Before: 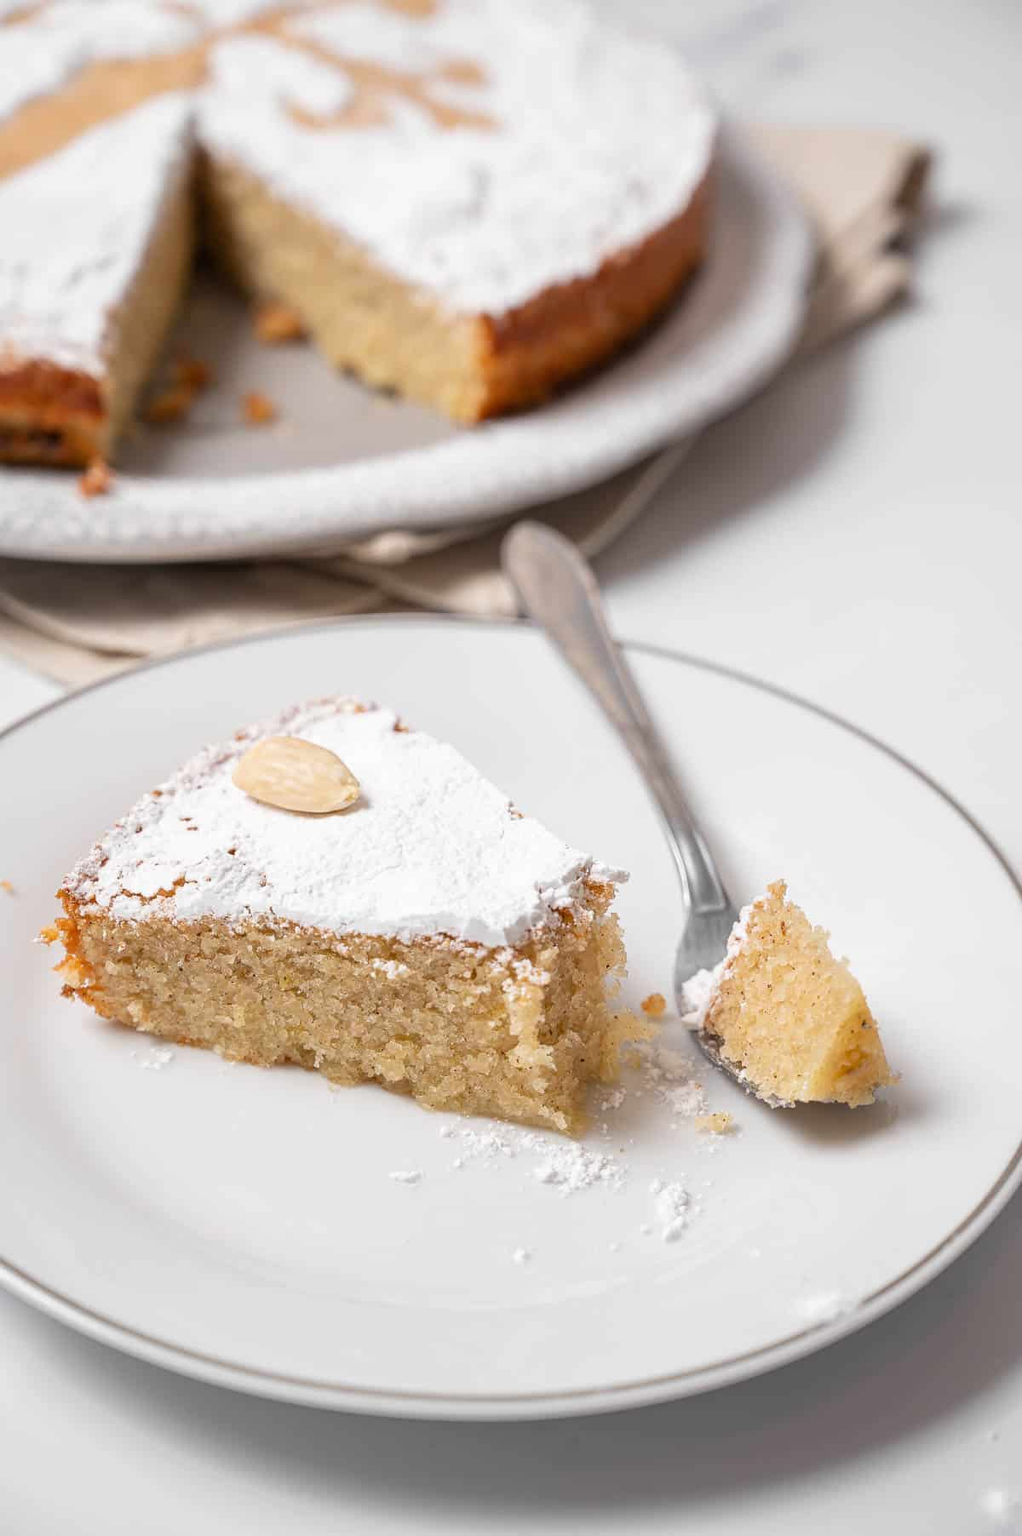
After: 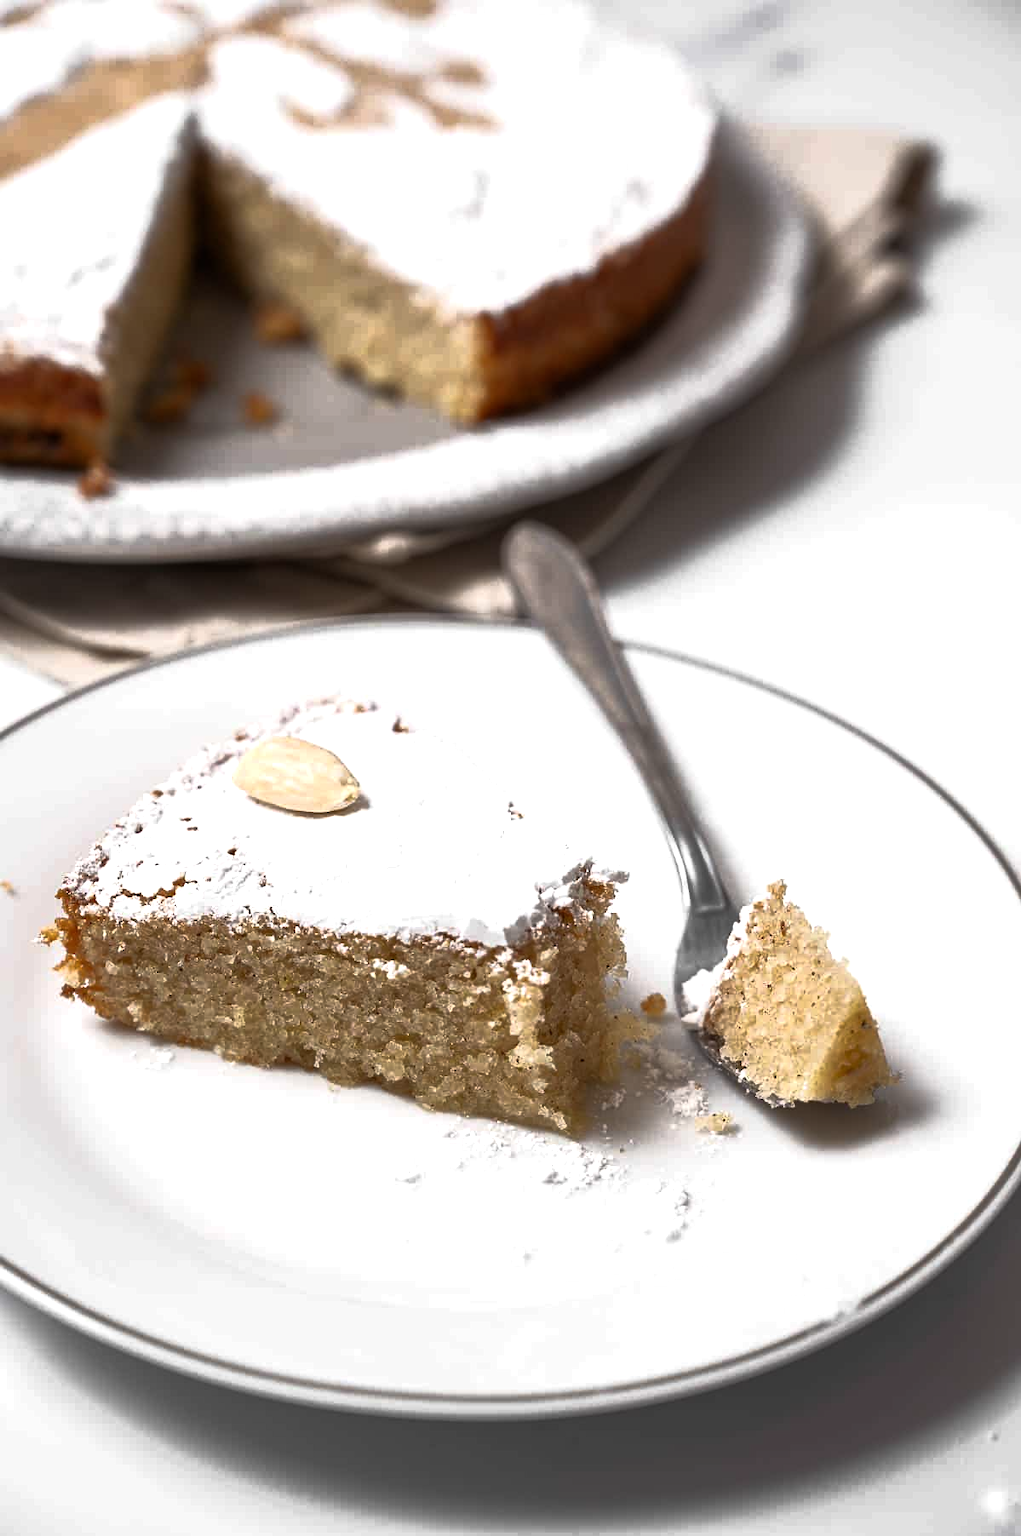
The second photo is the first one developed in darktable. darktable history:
base curve: curves: ch0 [(0, 0) (0.564, 0.291) (0.802, 0.731) (1, 1)]
tone equalizer: -8 EV -0.417 EV, -7 EV -0.389 EV, -6 EV -0.333 EV, -5 EV -0.222 EV, -3 EV 0.222 EV, -2 EV 0.333 EV, -1 EV 0.389 EV, +0 EV 0.417 EV, edges refinement/feathering 500, mask exposure compensation -1.57 EV, preserve details no
